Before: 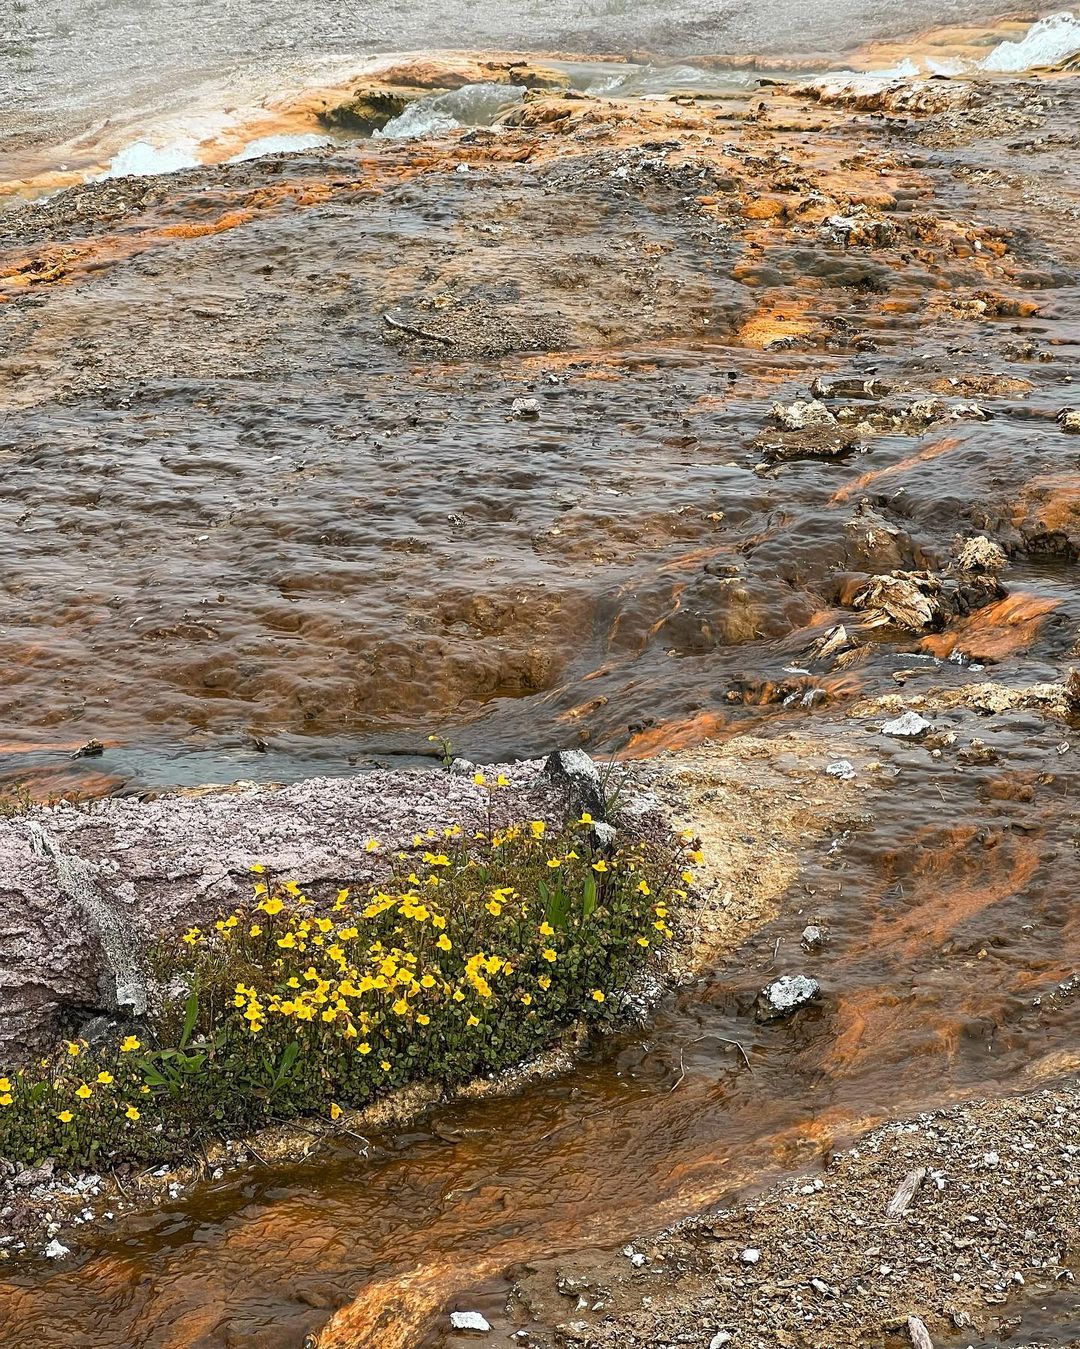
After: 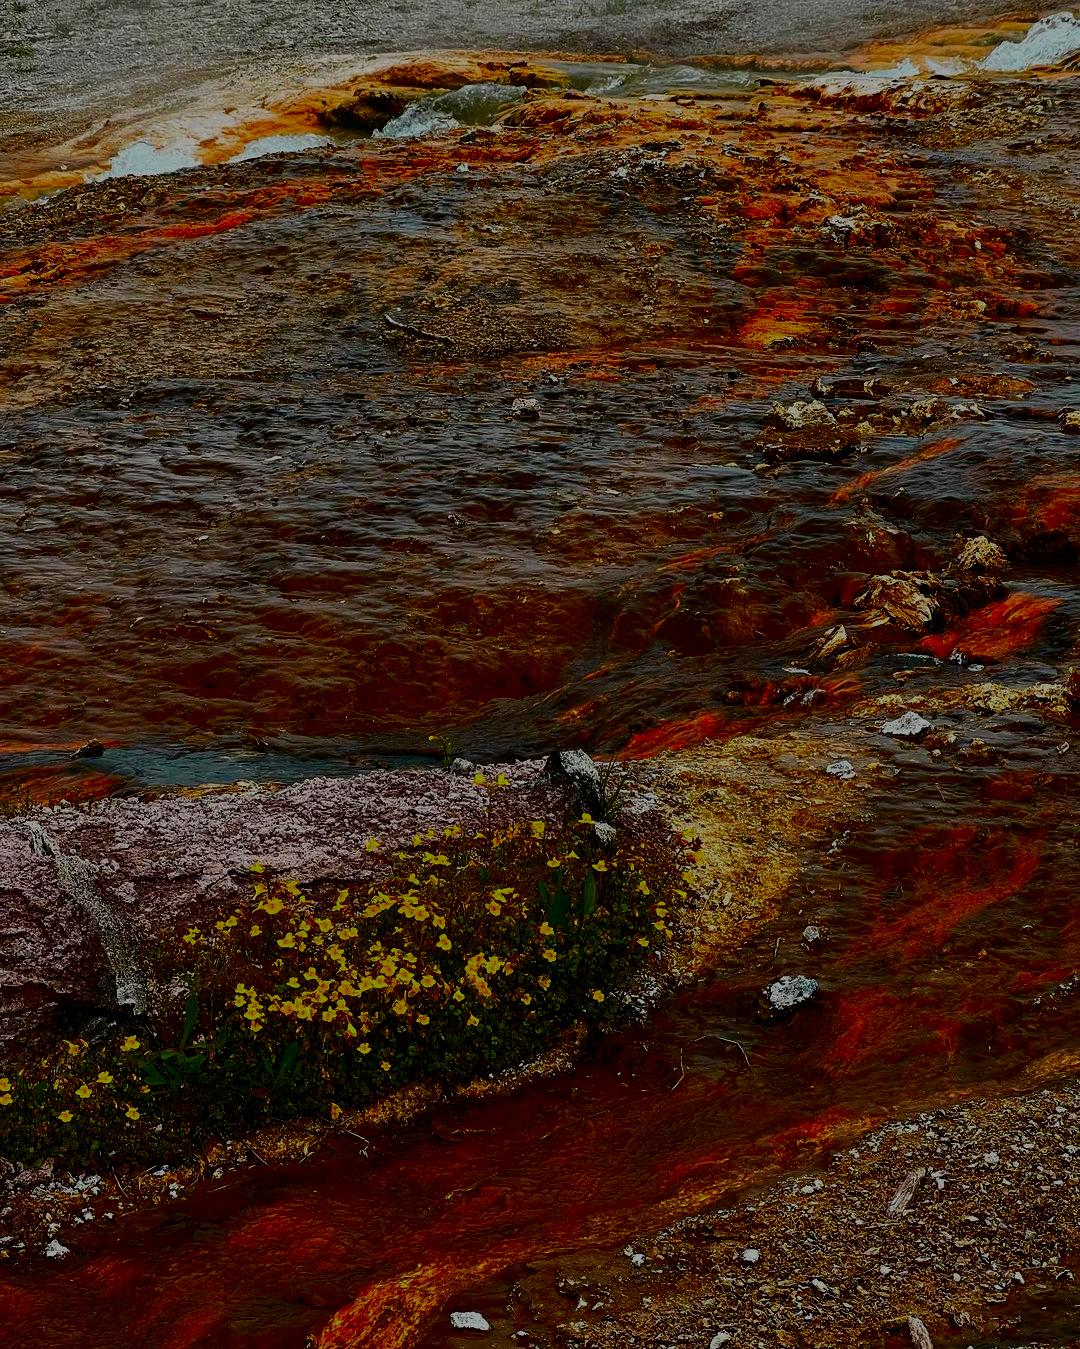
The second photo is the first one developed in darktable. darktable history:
filmic rgb: black relative exposure -5.13 EV, white relative exposure 3.98 EV, hardness 2.91, contrast 1.097
contrast brightness saturation: brightness -0.983, saturation 0.995
